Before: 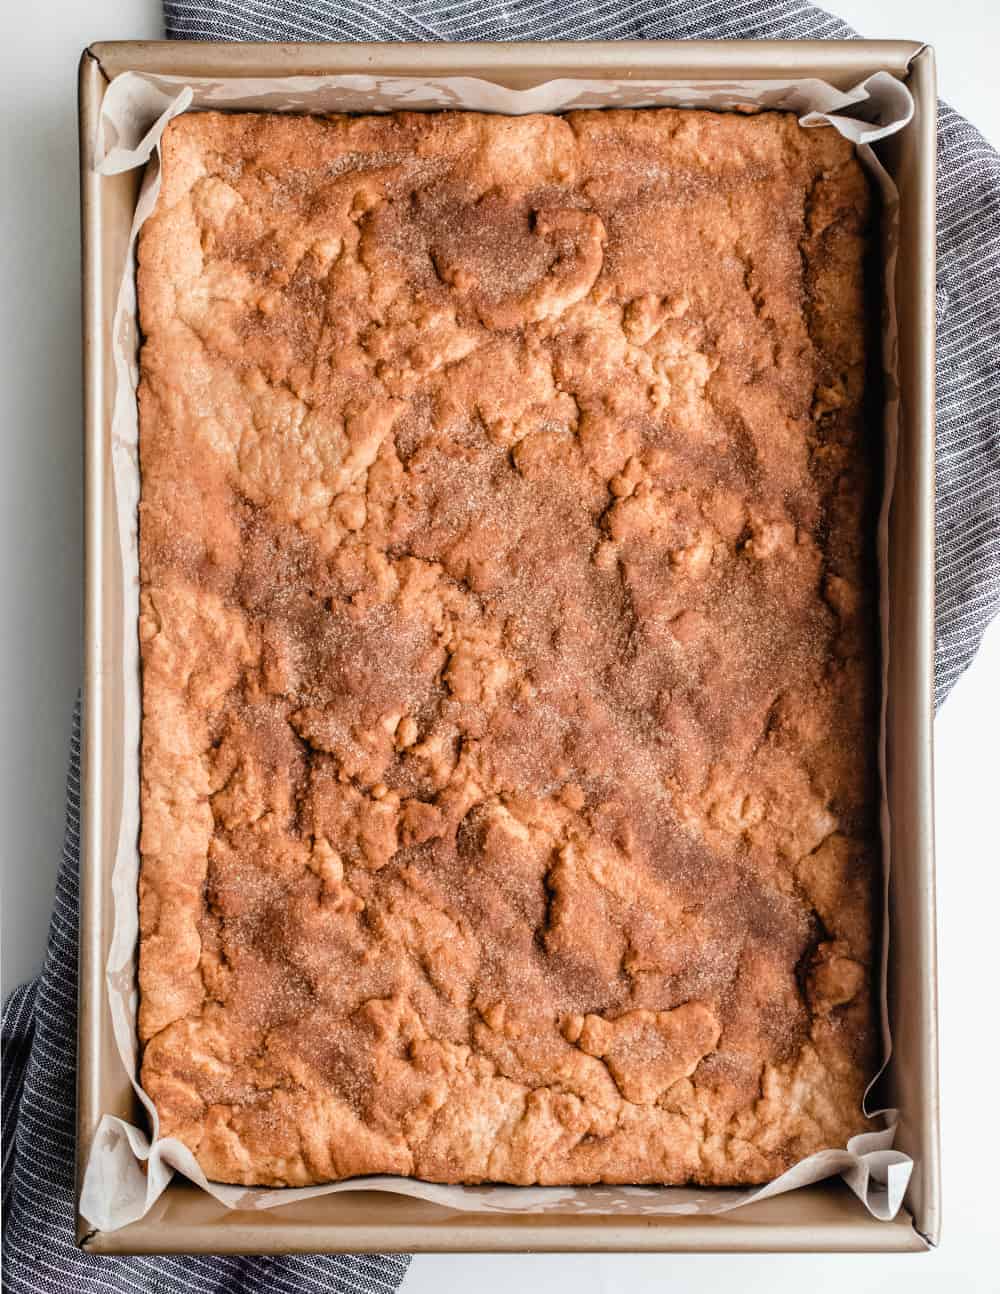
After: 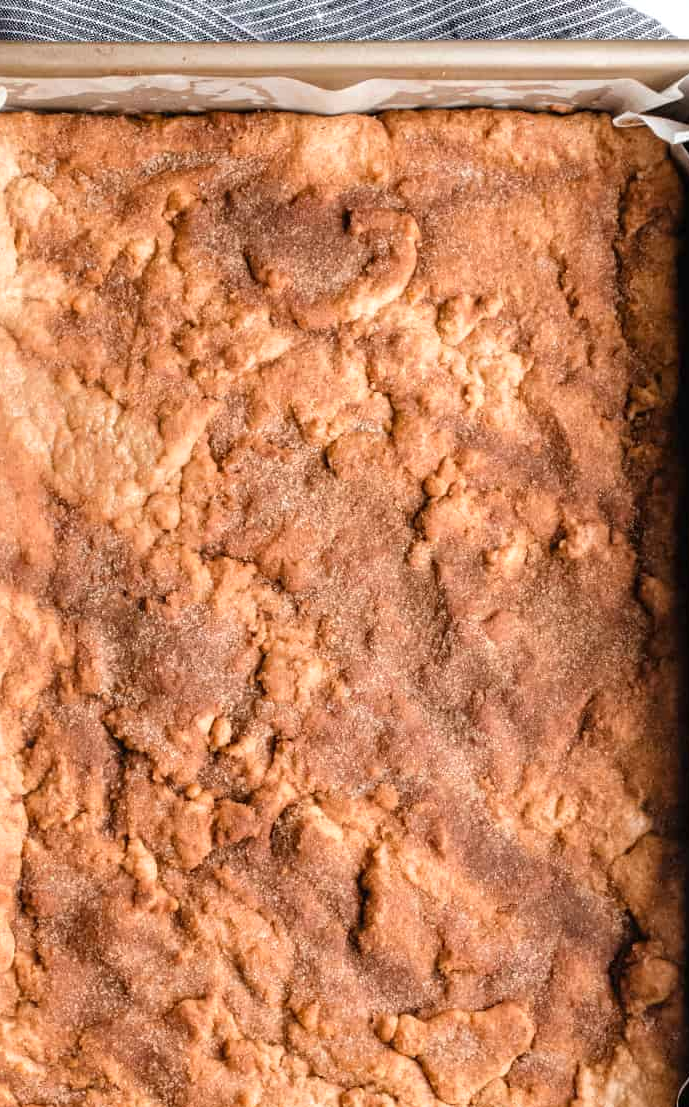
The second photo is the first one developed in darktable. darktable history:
exposure: exposure 0.206 EV, compensate highlight preservation false
crop: left 18.656%, right 12.396%, bottom 14.417%
